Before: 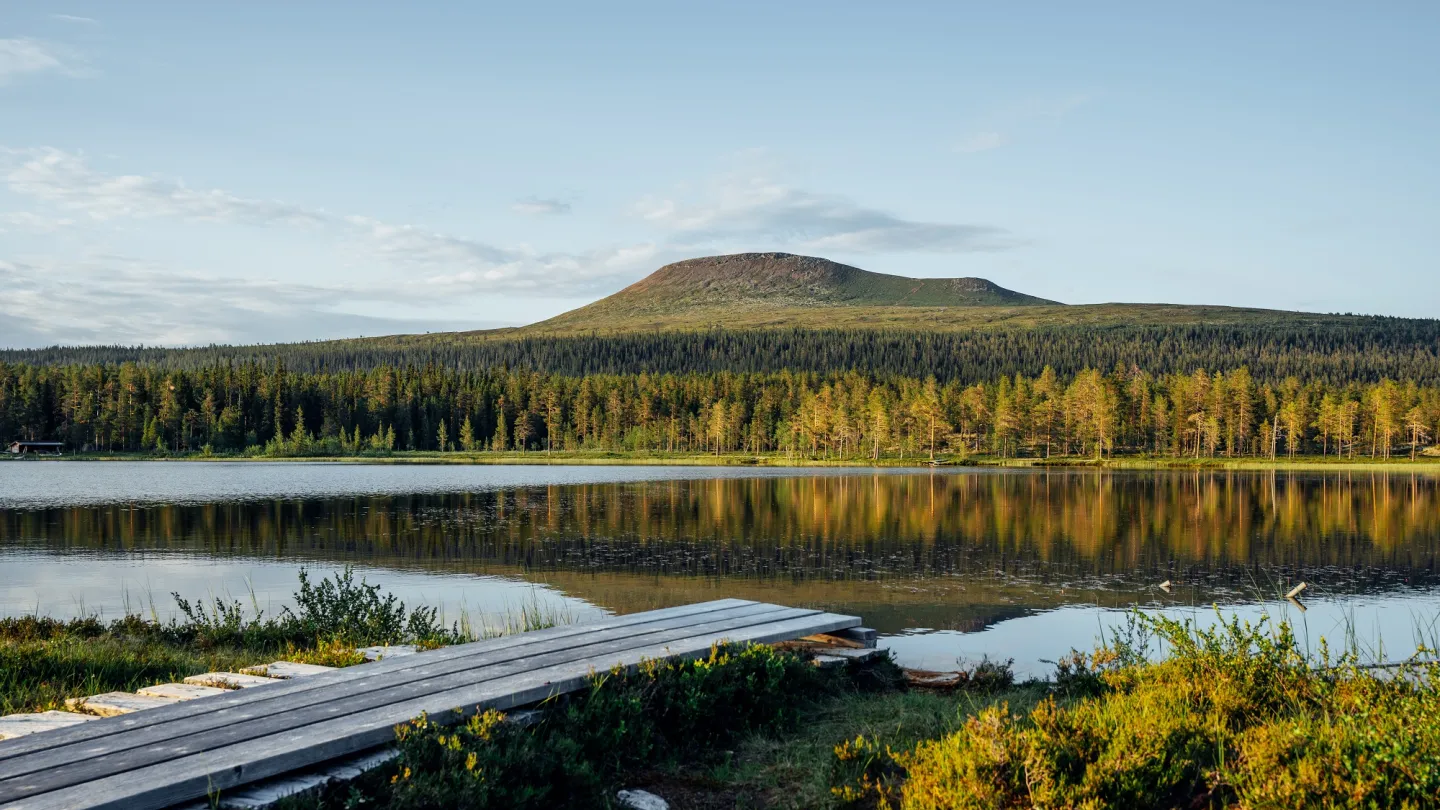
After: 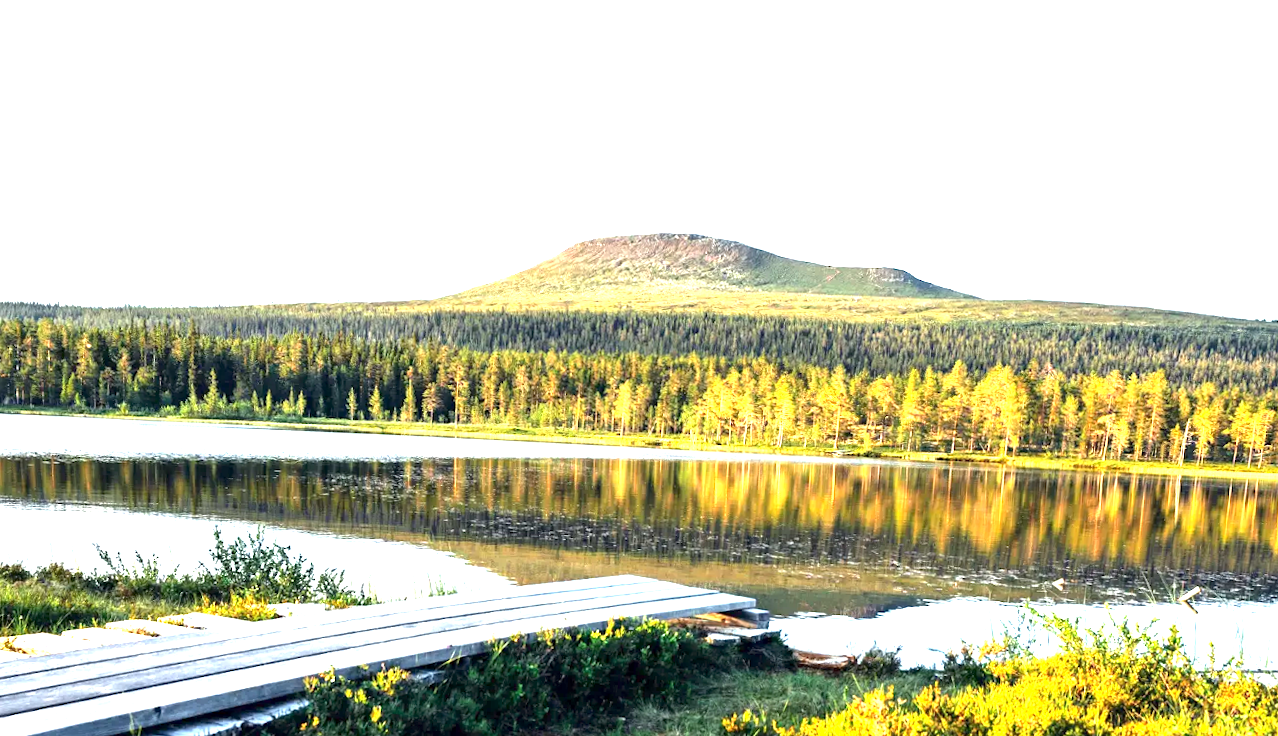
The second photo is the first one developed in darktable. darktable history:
local contrast: mode bilateral grid, contrast 10, coarseness 25, detail 110%, midtone range 0.2
base curve: curves: ch0 [(0, 0) (0.472, 0.455) (1, 1)], preserve colors none
crop and rotate: angle -2.38°
exposure: exposure 2.25 EV, compensate highlight preservation false
rotate and perspective: rotation 0.074°, lens shift (vertical) 0.096, lens shift (horizontal) -0.041, crop left 0.043, crop right 0.952, crop top 0.024, crop bottom 0.979
